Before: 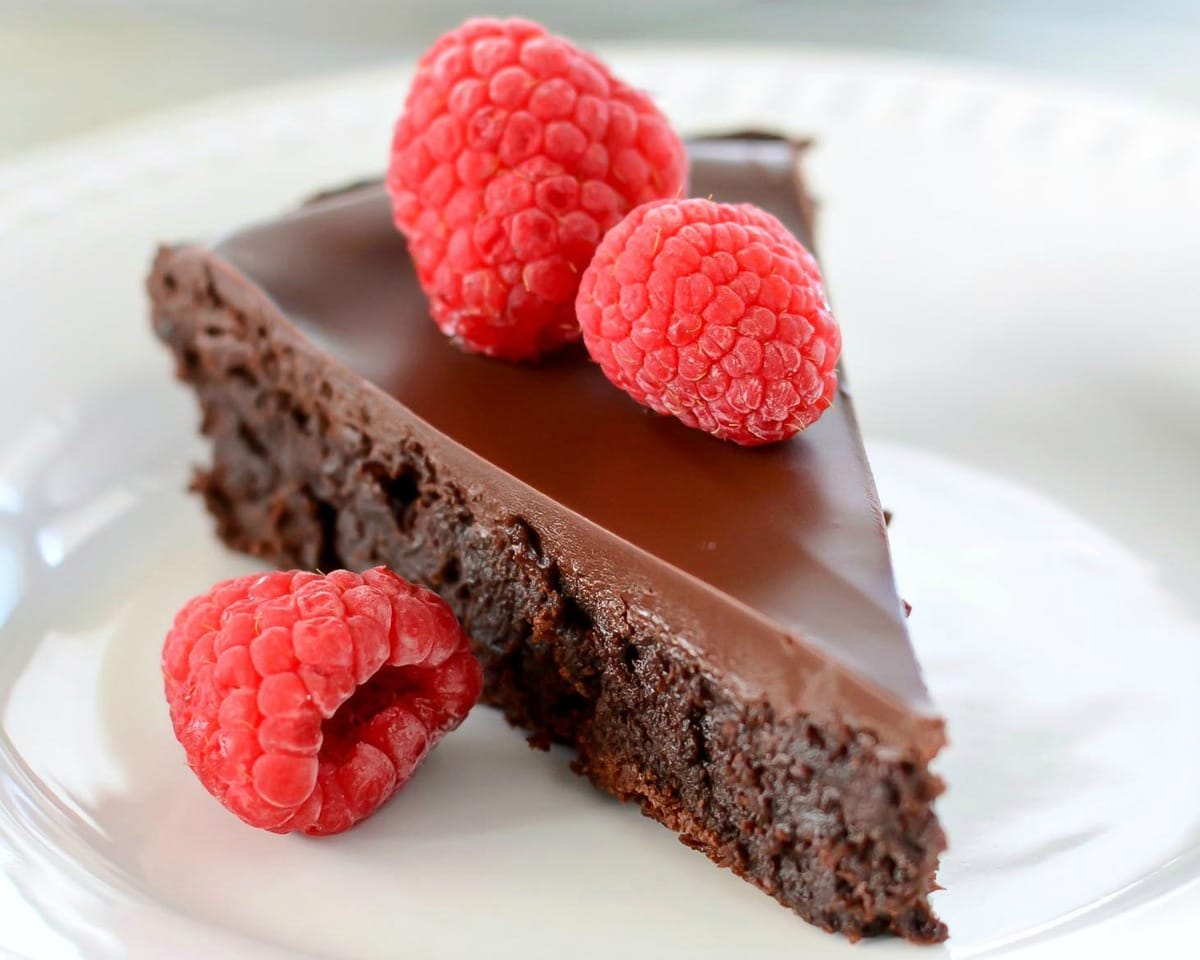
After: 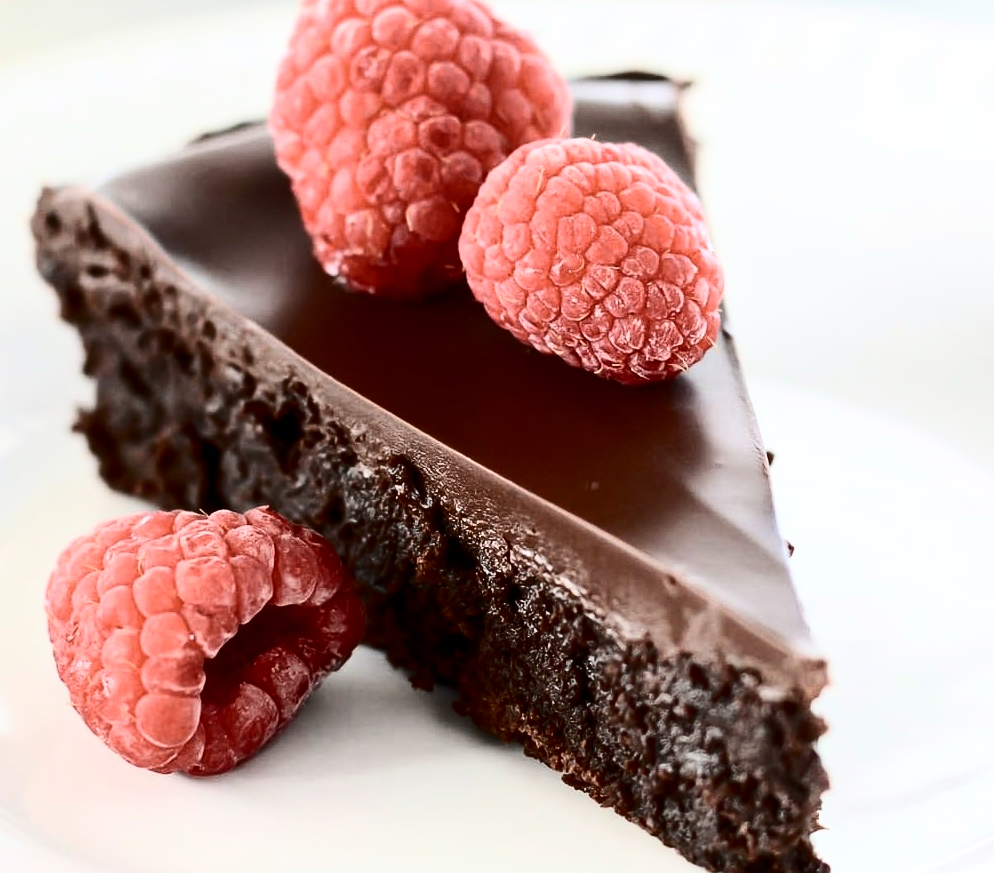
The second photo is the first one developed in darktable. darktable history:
contrast brightness saturation: contrast 0.499, saturation -0.091
color correction: highlights b* 0.059, saturation 0.797
crop: left 9.784%, top 6.258%, right 7.317%, bottom 2.62%
tone equalizer: on, module defaults
